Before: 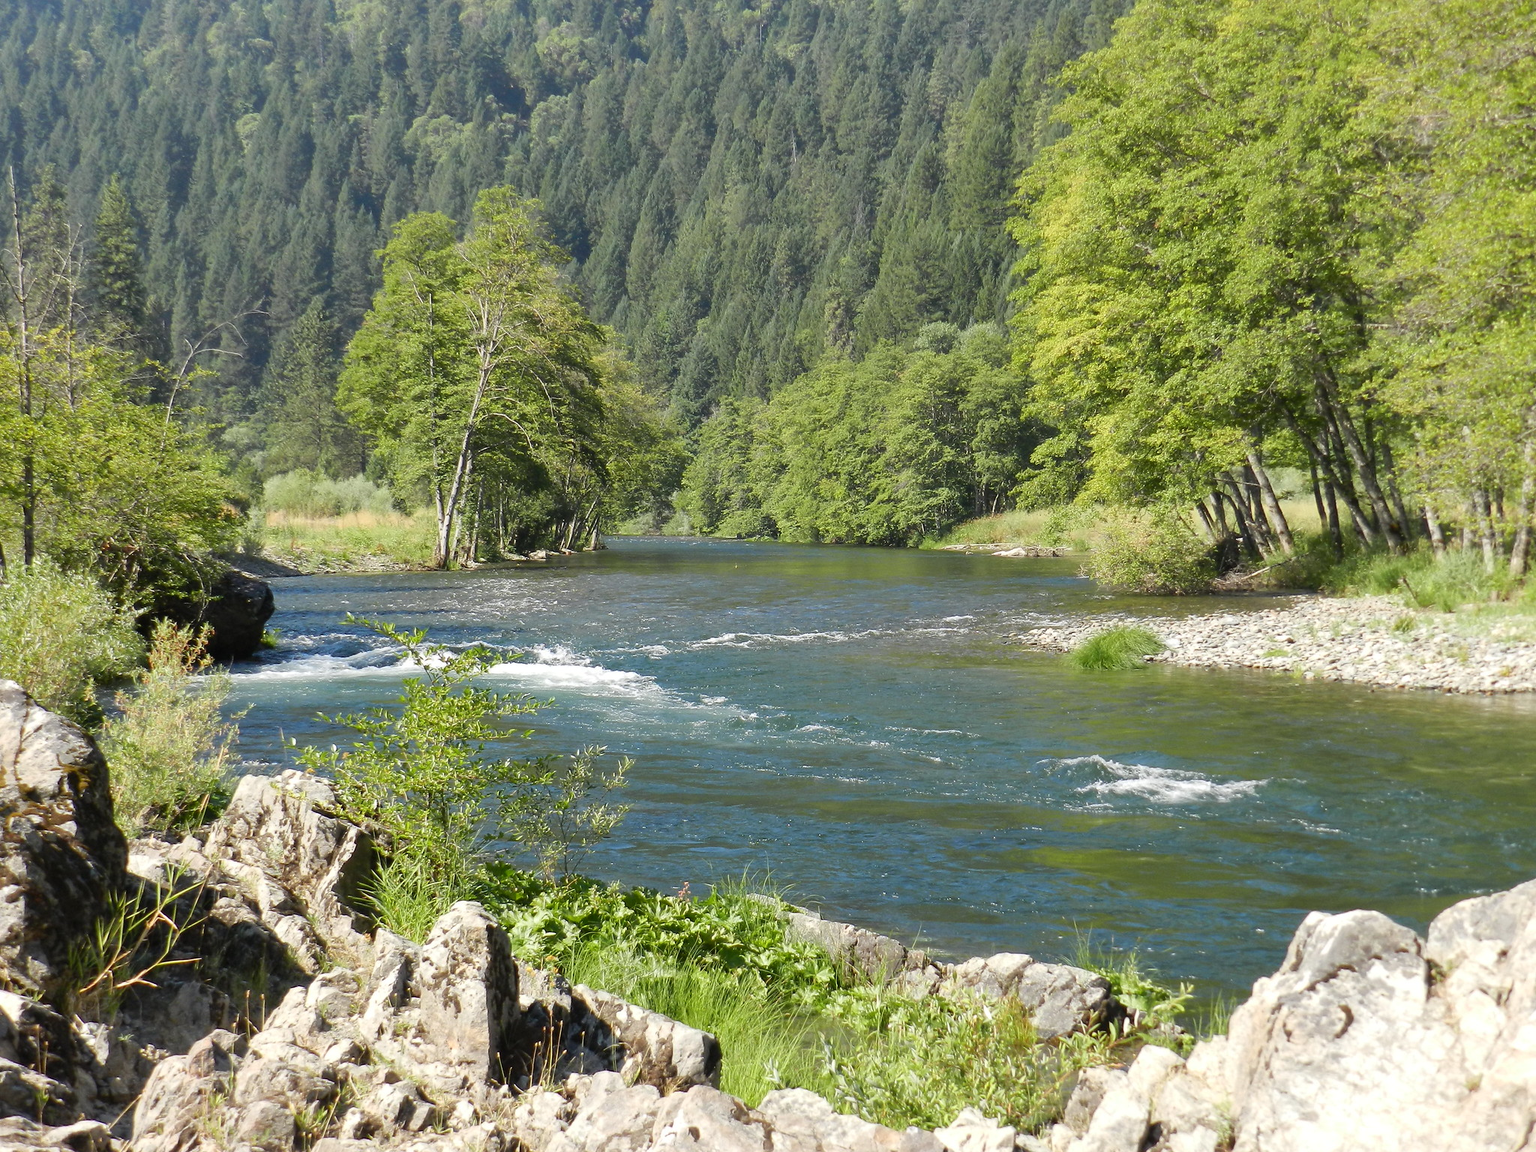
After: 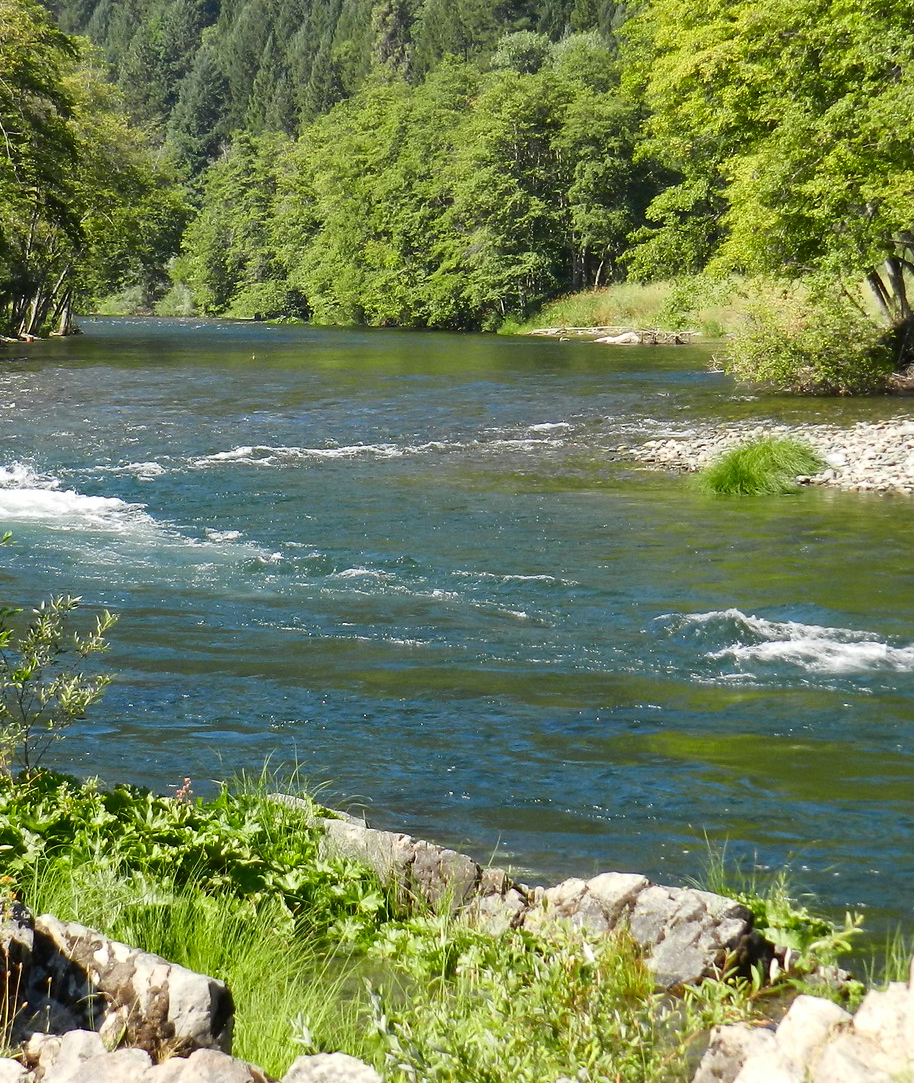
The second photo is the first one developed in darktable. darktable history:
crop: left 35.593%, top 25.974%, right 19.738%, bottom 3.455%
contrast brightness saturation: contrast 0.13, brightness -0.051, saturation 0.16
